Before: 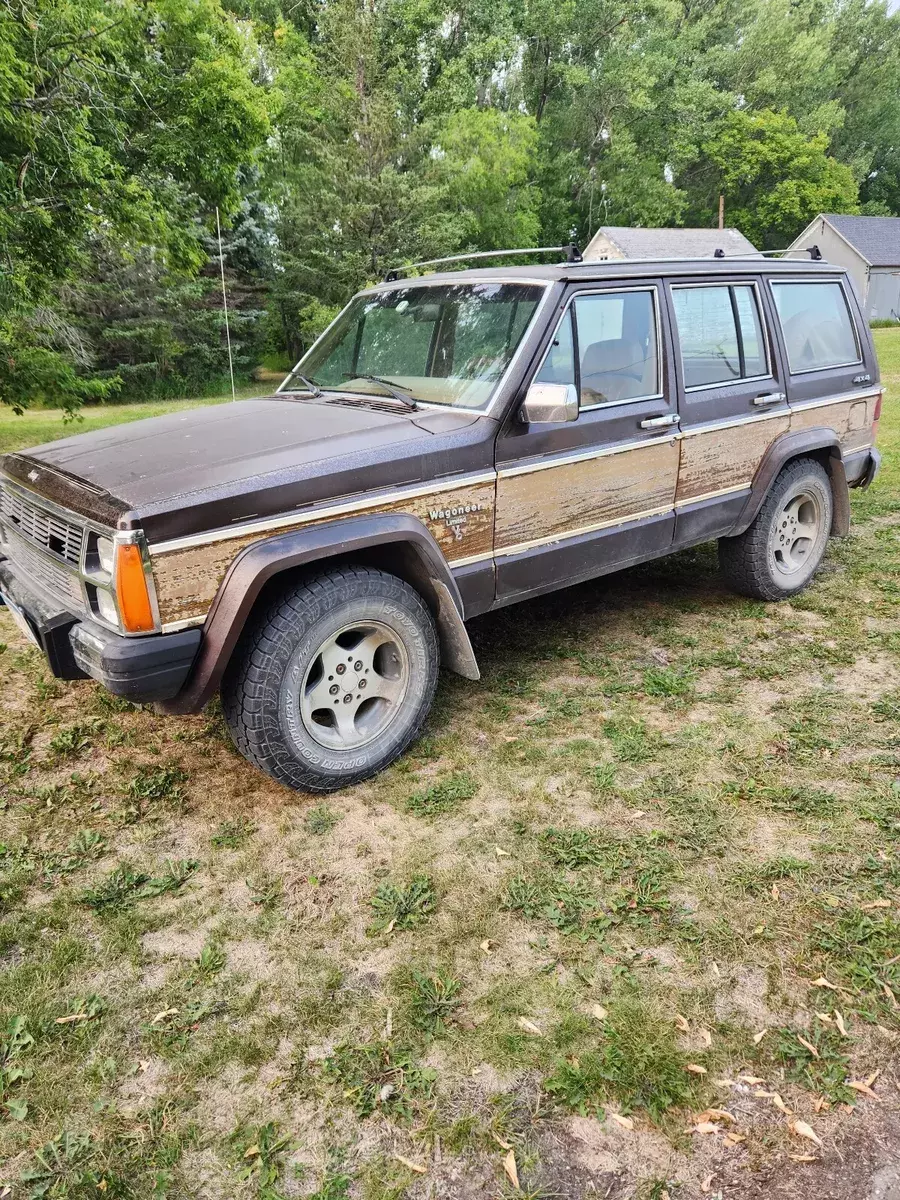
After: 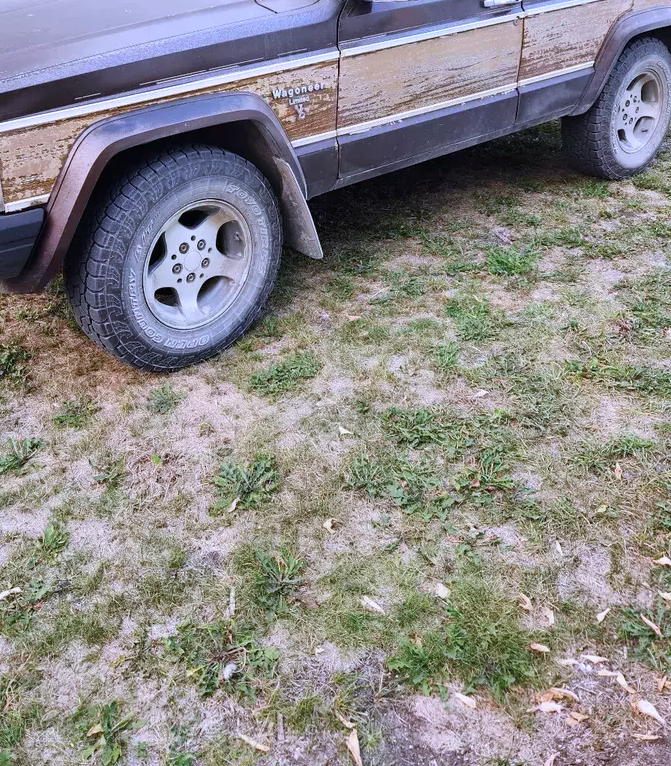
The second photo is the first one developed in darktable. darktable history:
color calibration: illuminant as shot in camera, x 0.379, y 0.396, temperature 4128.13 K
crop and rotate: left 17.501%, top 35.1%, right 7.907%, bottom 1.046%
